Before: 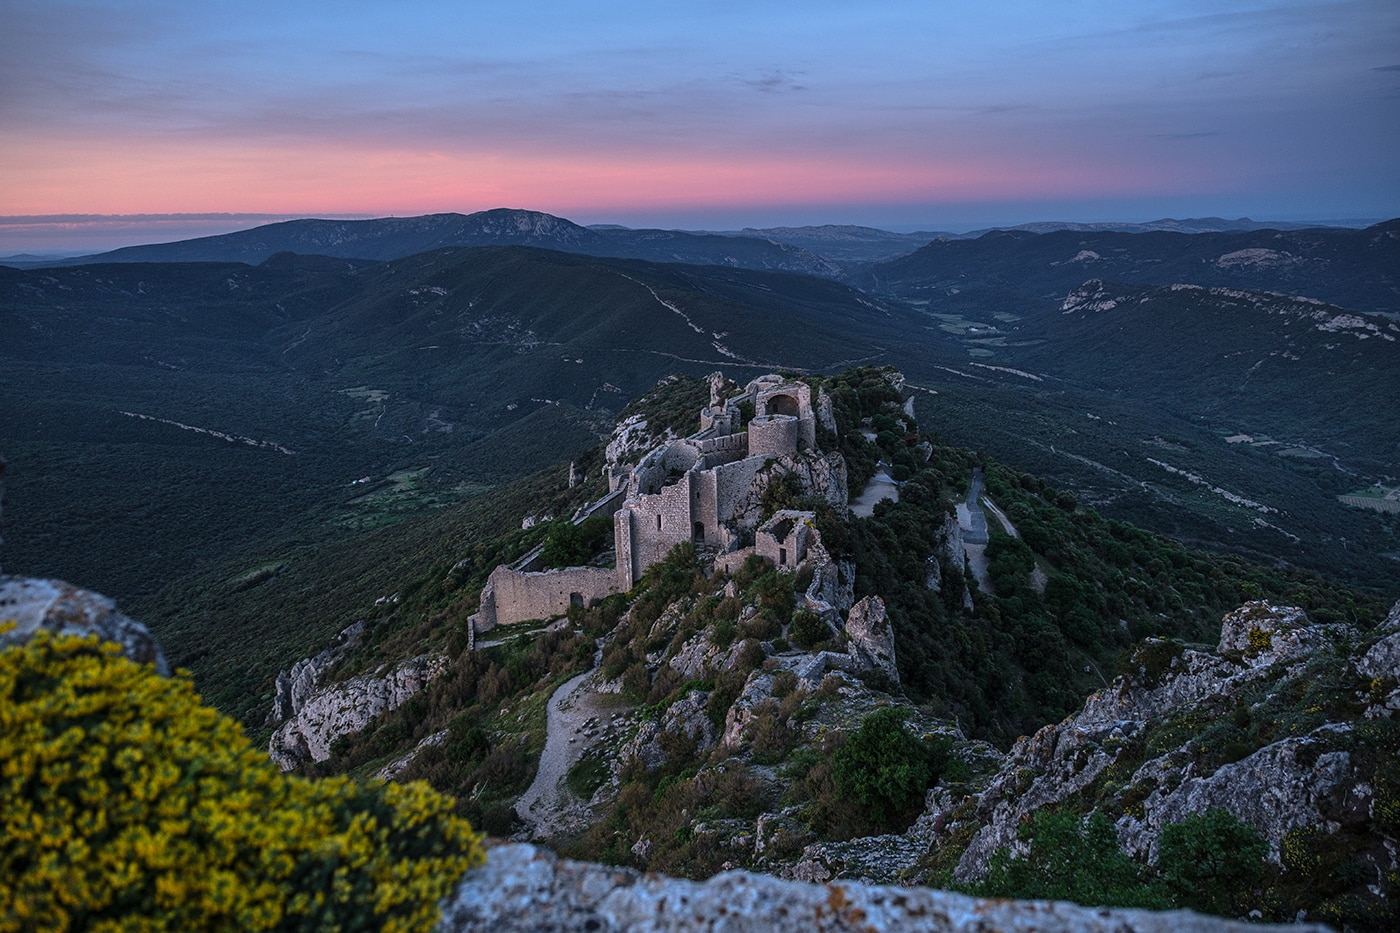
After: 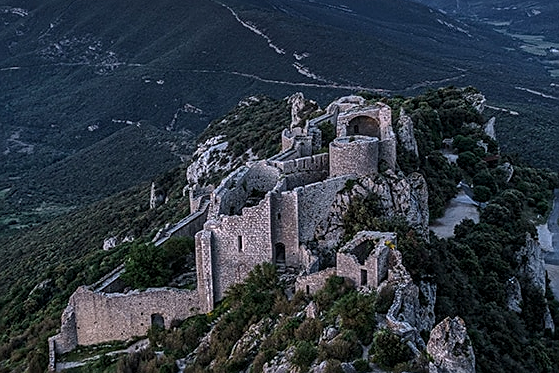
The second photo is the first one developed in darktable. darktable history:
crop: left 30%, top 30%, right 30%, bottom 30%
sharpen: on, module defaults
local contrast: detail 130%
exposure: exposure 0.128 EV, compensate highlight preservation false
